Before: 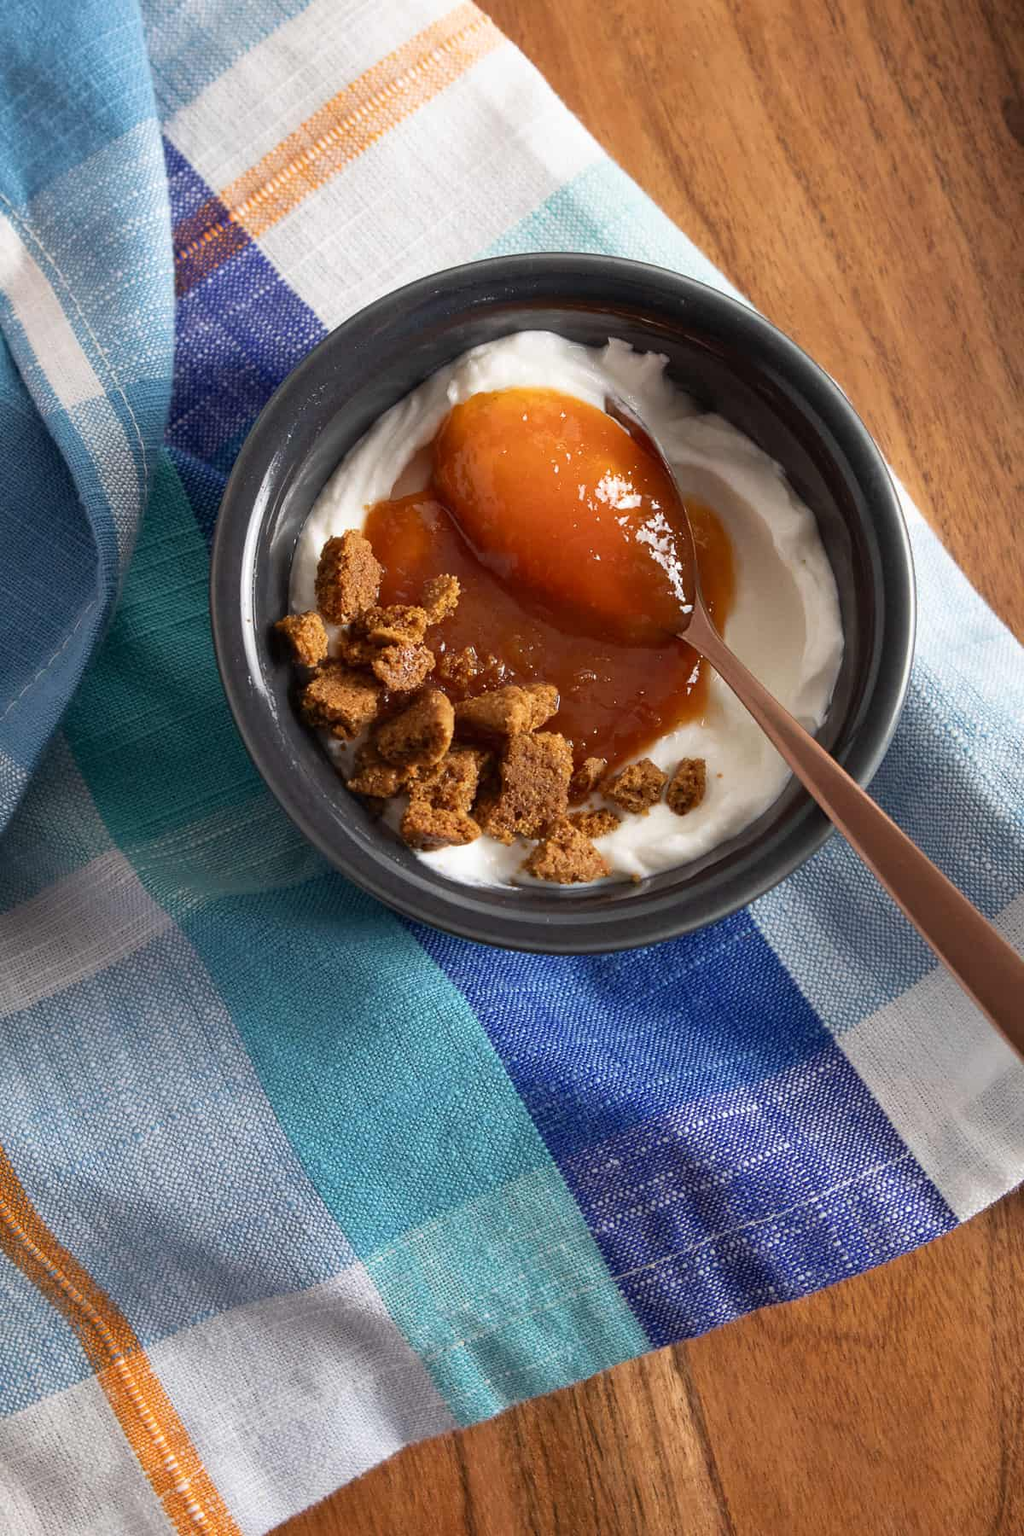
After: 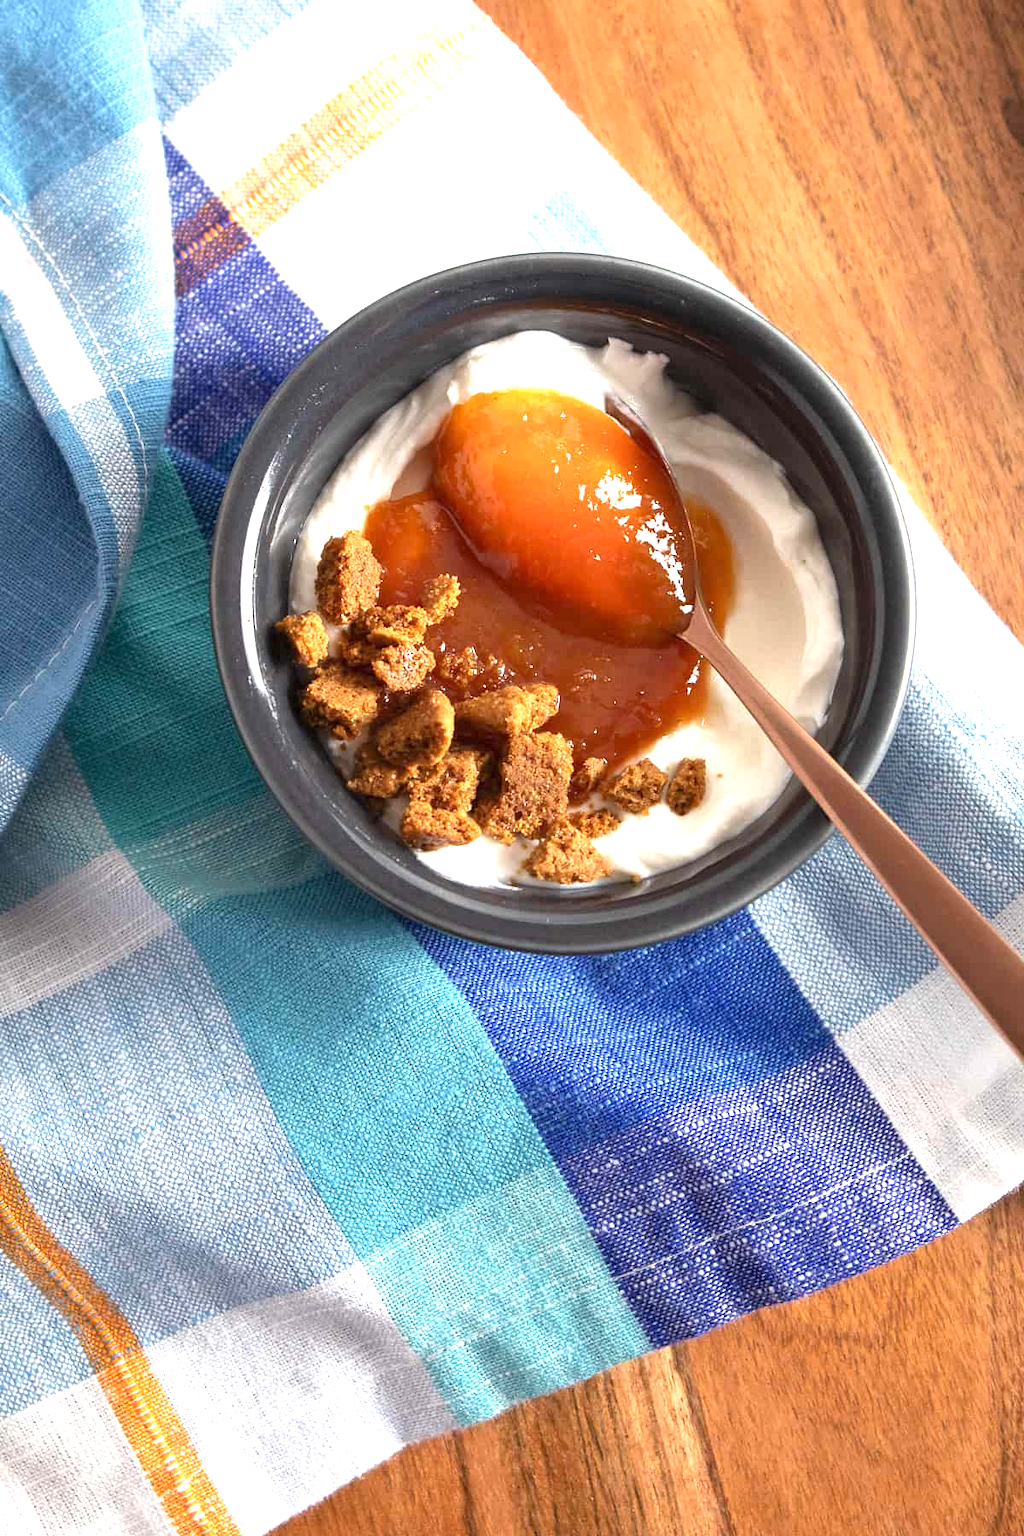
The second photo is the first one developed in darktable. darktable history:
exposure: exposure 1.137 EV, compensate exposure bias true, compensate highlight preservation false
